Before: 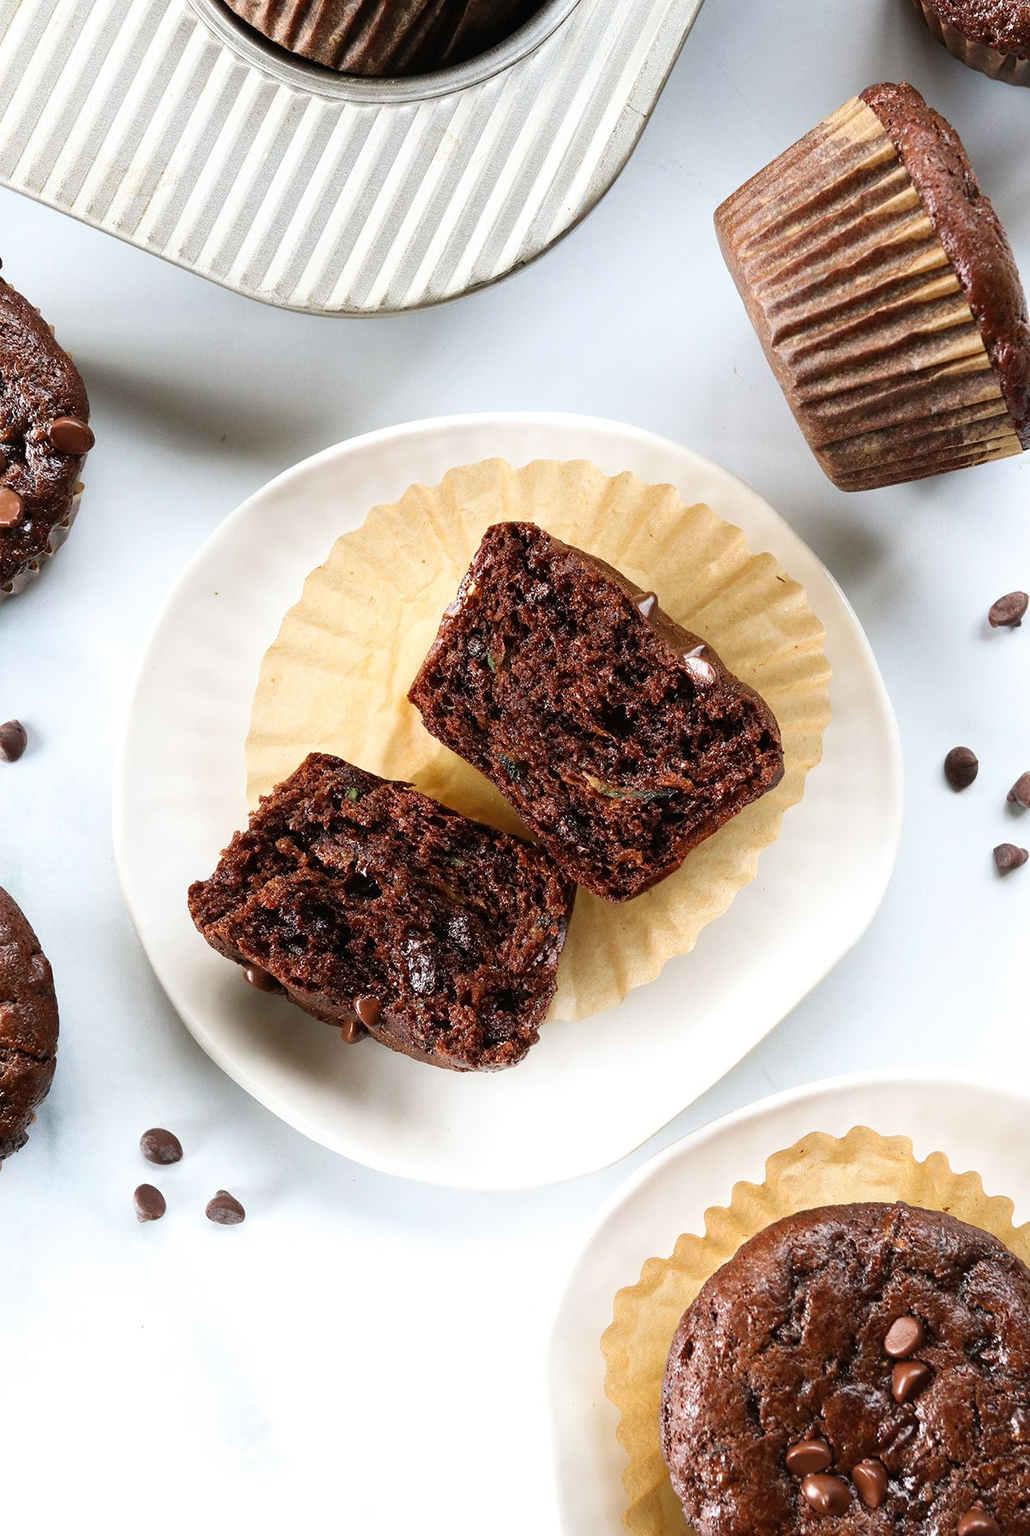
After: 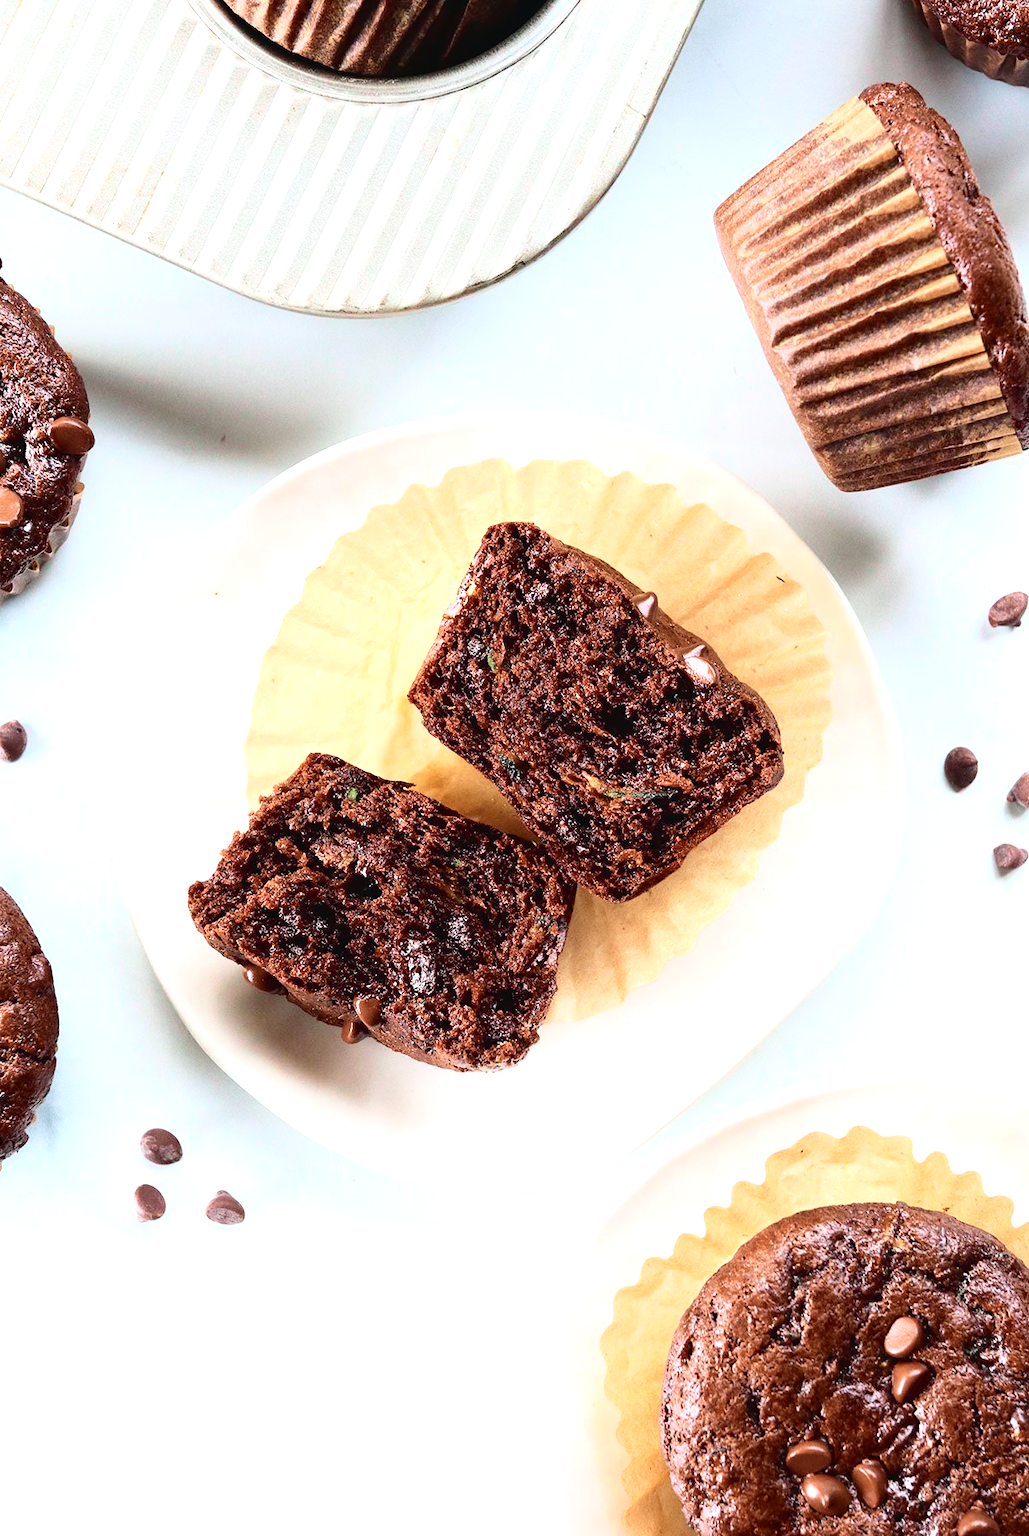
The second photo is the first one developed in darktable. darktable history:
tone equalizer: -8 EV -0.436 EV, -7 EV -0.397 EV, -6 EV -0.306 EV, -5 EV -0.218 EV, -3 EV 0.2 EV, -2 EV 0.338 EV, -1 EV 0.364 EV, +0 EV 0.424 EV, smoothing diameter 24.8%, edges refinement/feathering 9.5, preserve details guided filter
tone curve: curves: ch0 [(0, 0.023) (0.087, 0.065) (0.184, 0.168) (0.45, 0.54) (0.57, 0.683) (0.722, 0.825) (0.877, 0.948) (1, 1)]; ch1 [(0, 0) (0.388, 0.369) (0.44, 0.44) (0.489, 0.481) (0.534, 0.561) (0.657, 0.659) (1, 1)]; ch2 [(0, 0) (0.353, 0.317) (0.408, 0.427) (0.472, 0.46) (0.5, 0.496) (0.537, 0.534) (0.576, 0.592) (0.625, 0.631) (1, 1)], color space Lab, independent channels, preserve colors none
